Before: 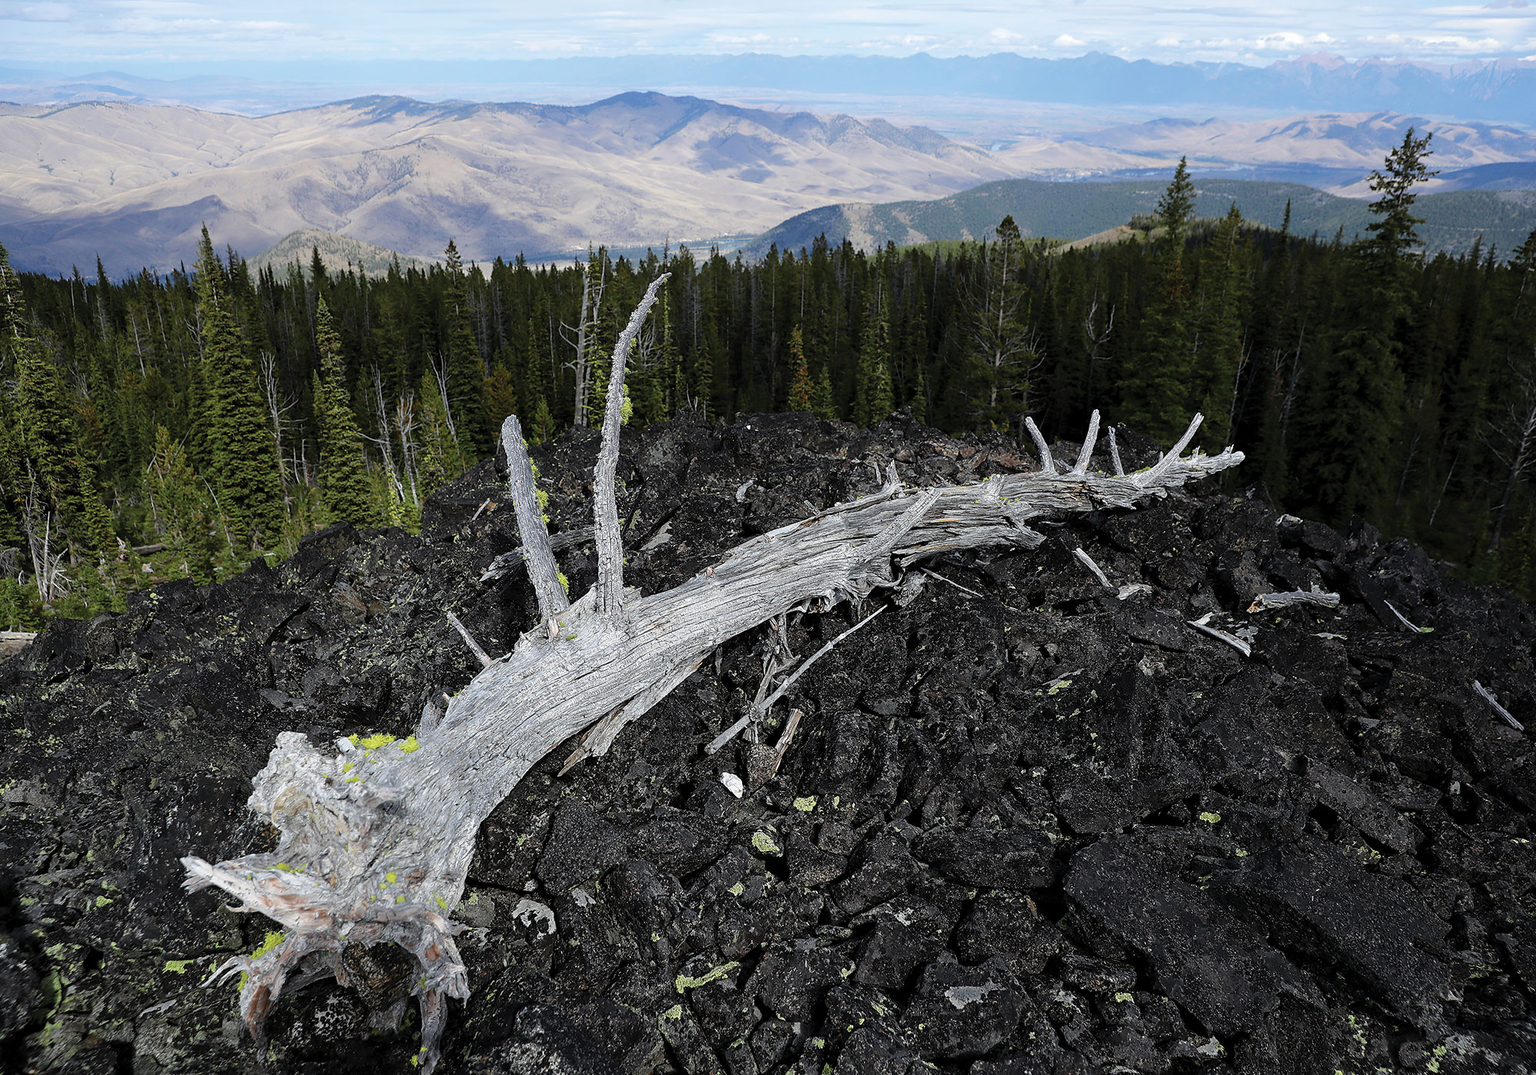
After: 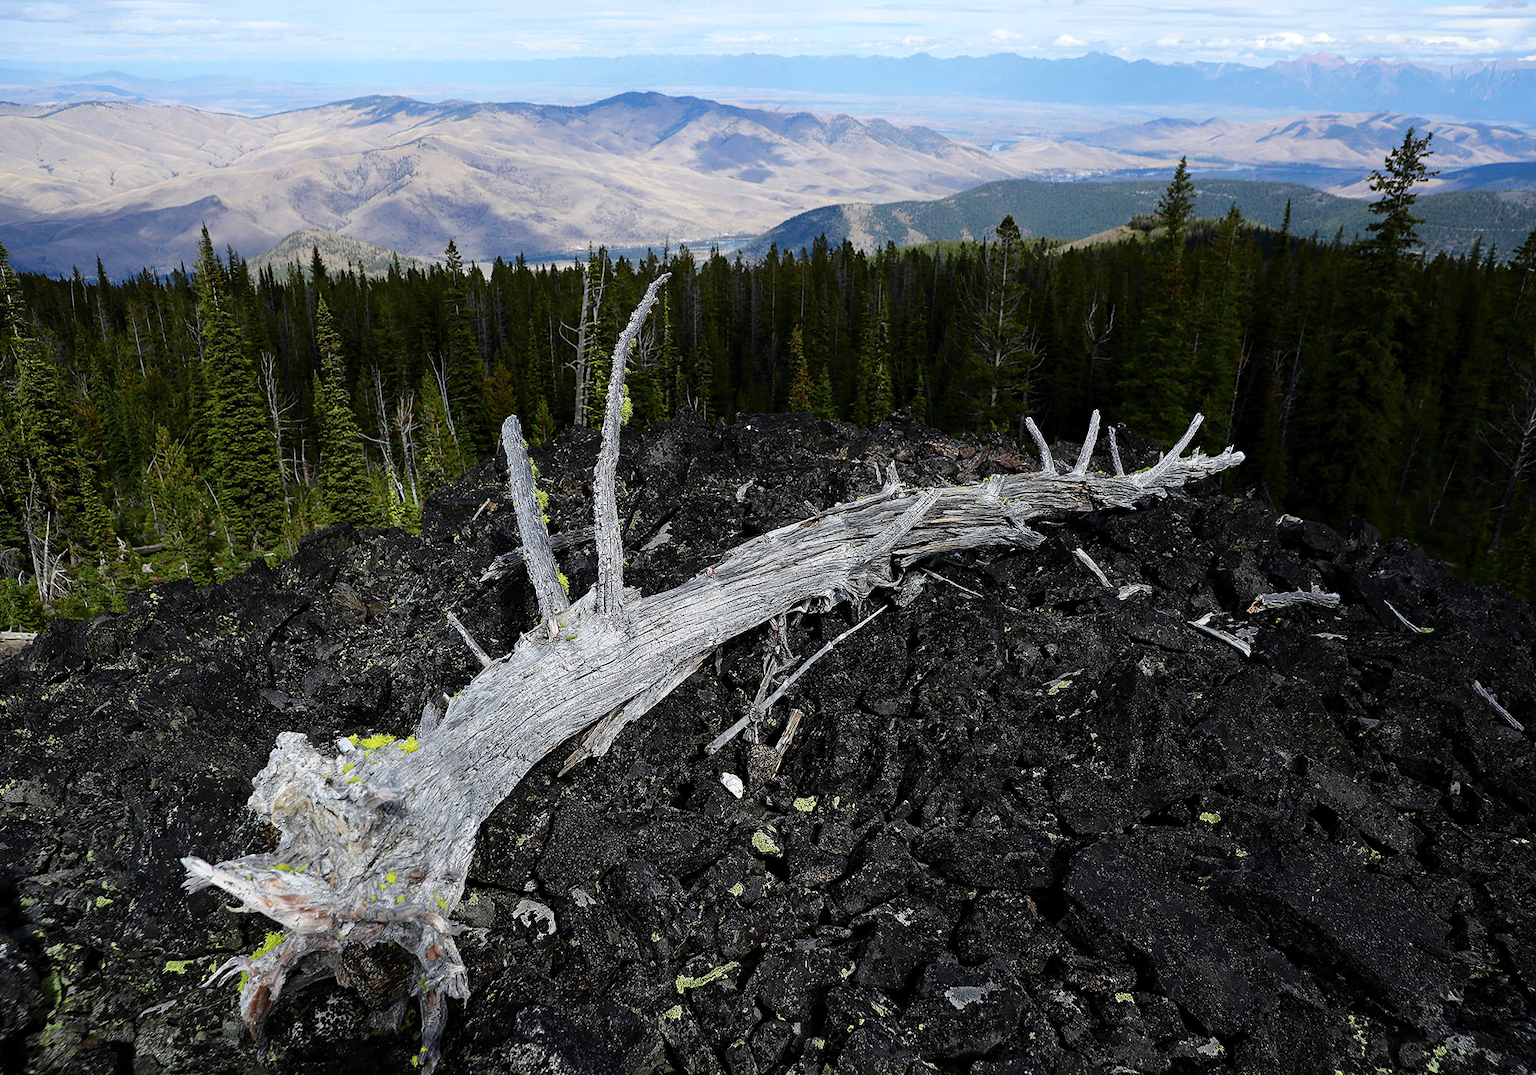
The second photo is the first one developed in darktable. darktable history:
color zones: curves: ch0 [(0.25, 0.5) (0.463, 0.627) (0.484, 0.637) (0.75, 0.5)]
contrast brightness saturation: contrast 0.125, brightness -0.062, saturation 0.158
